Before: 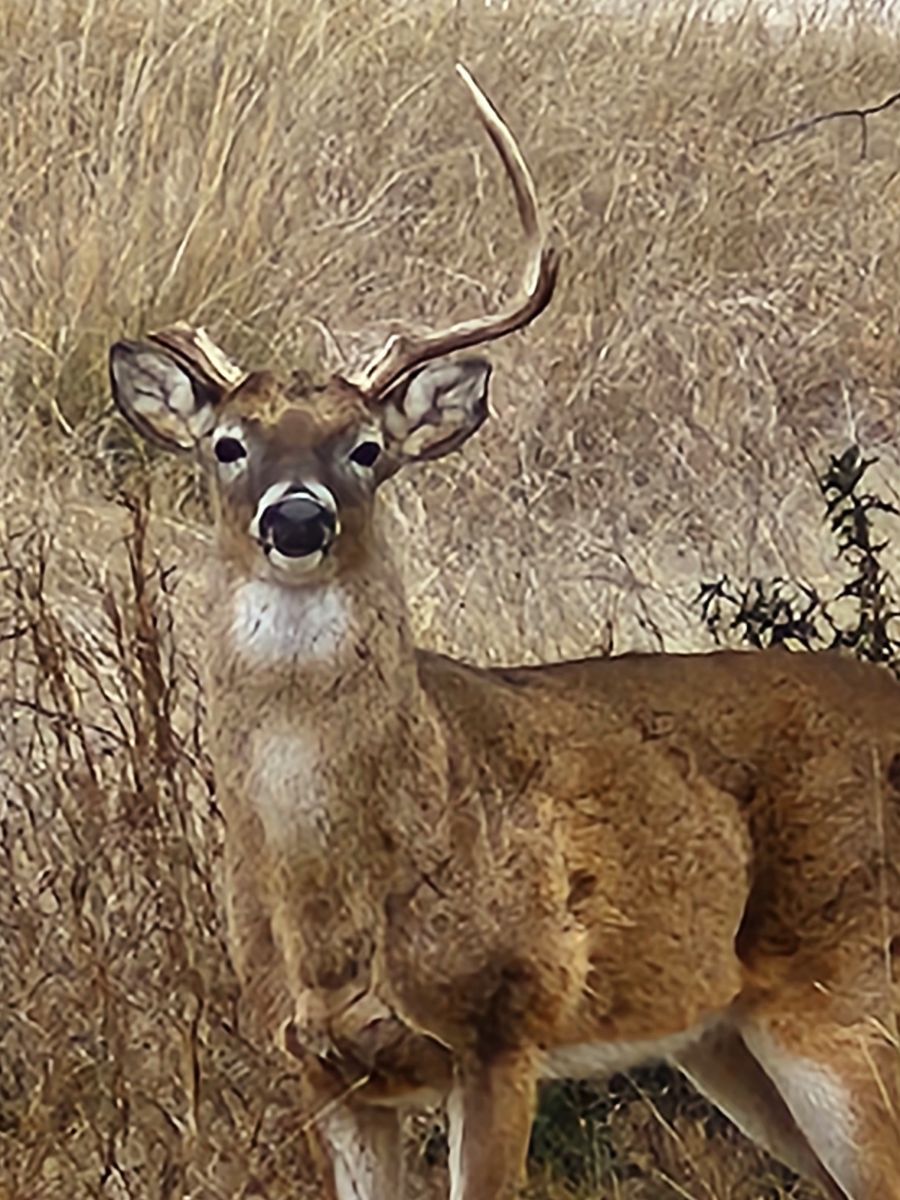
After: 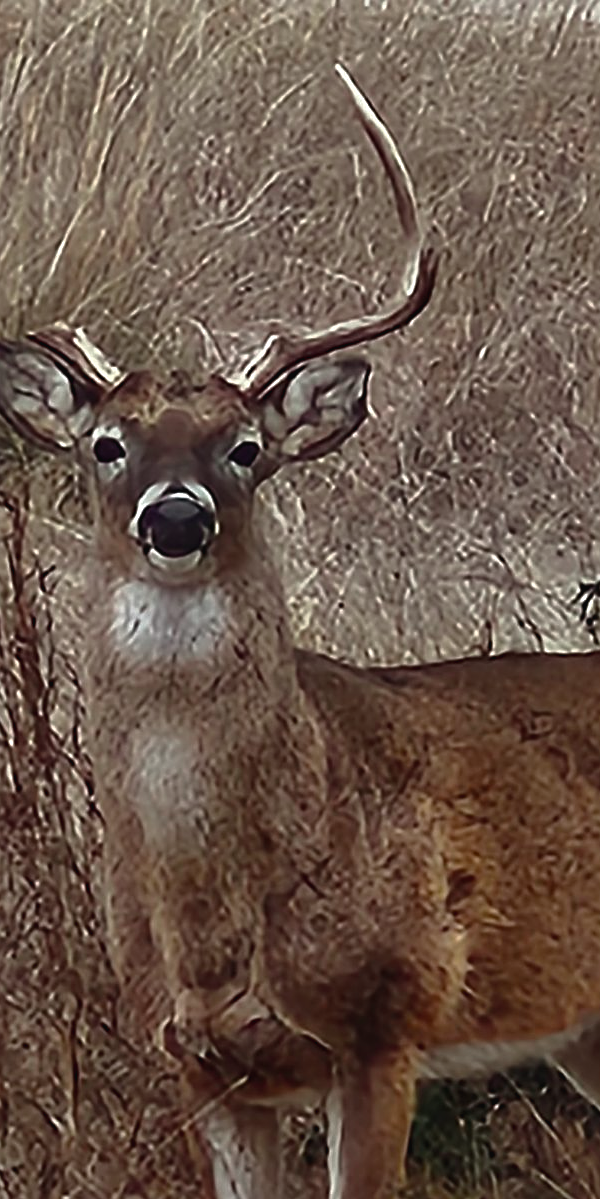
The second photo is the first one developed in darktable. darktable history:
tone curve: curves: ch0 [(0, 0.023) (0.217, 0.19) (0.754, 0.801) (1, 0.977)]; ch1 [(0, 0) (0.392, 0.398) (0.5, 0.5) (0.521, 0.528) (0.56, 0.577) (1, 1)]; ch2 [(0, 0) (0.5, 0.5) (0.579, 0.561) (0.65, 0.657) (1, 1)], color space Lab, independent channels, preserve colors none
sharpen: on, module defaults
base curve: curves: ch0 [(0, 0) (0.826, 0.587) (1, 1)]
crop and rotate: left 13.537%, right 19.796%
